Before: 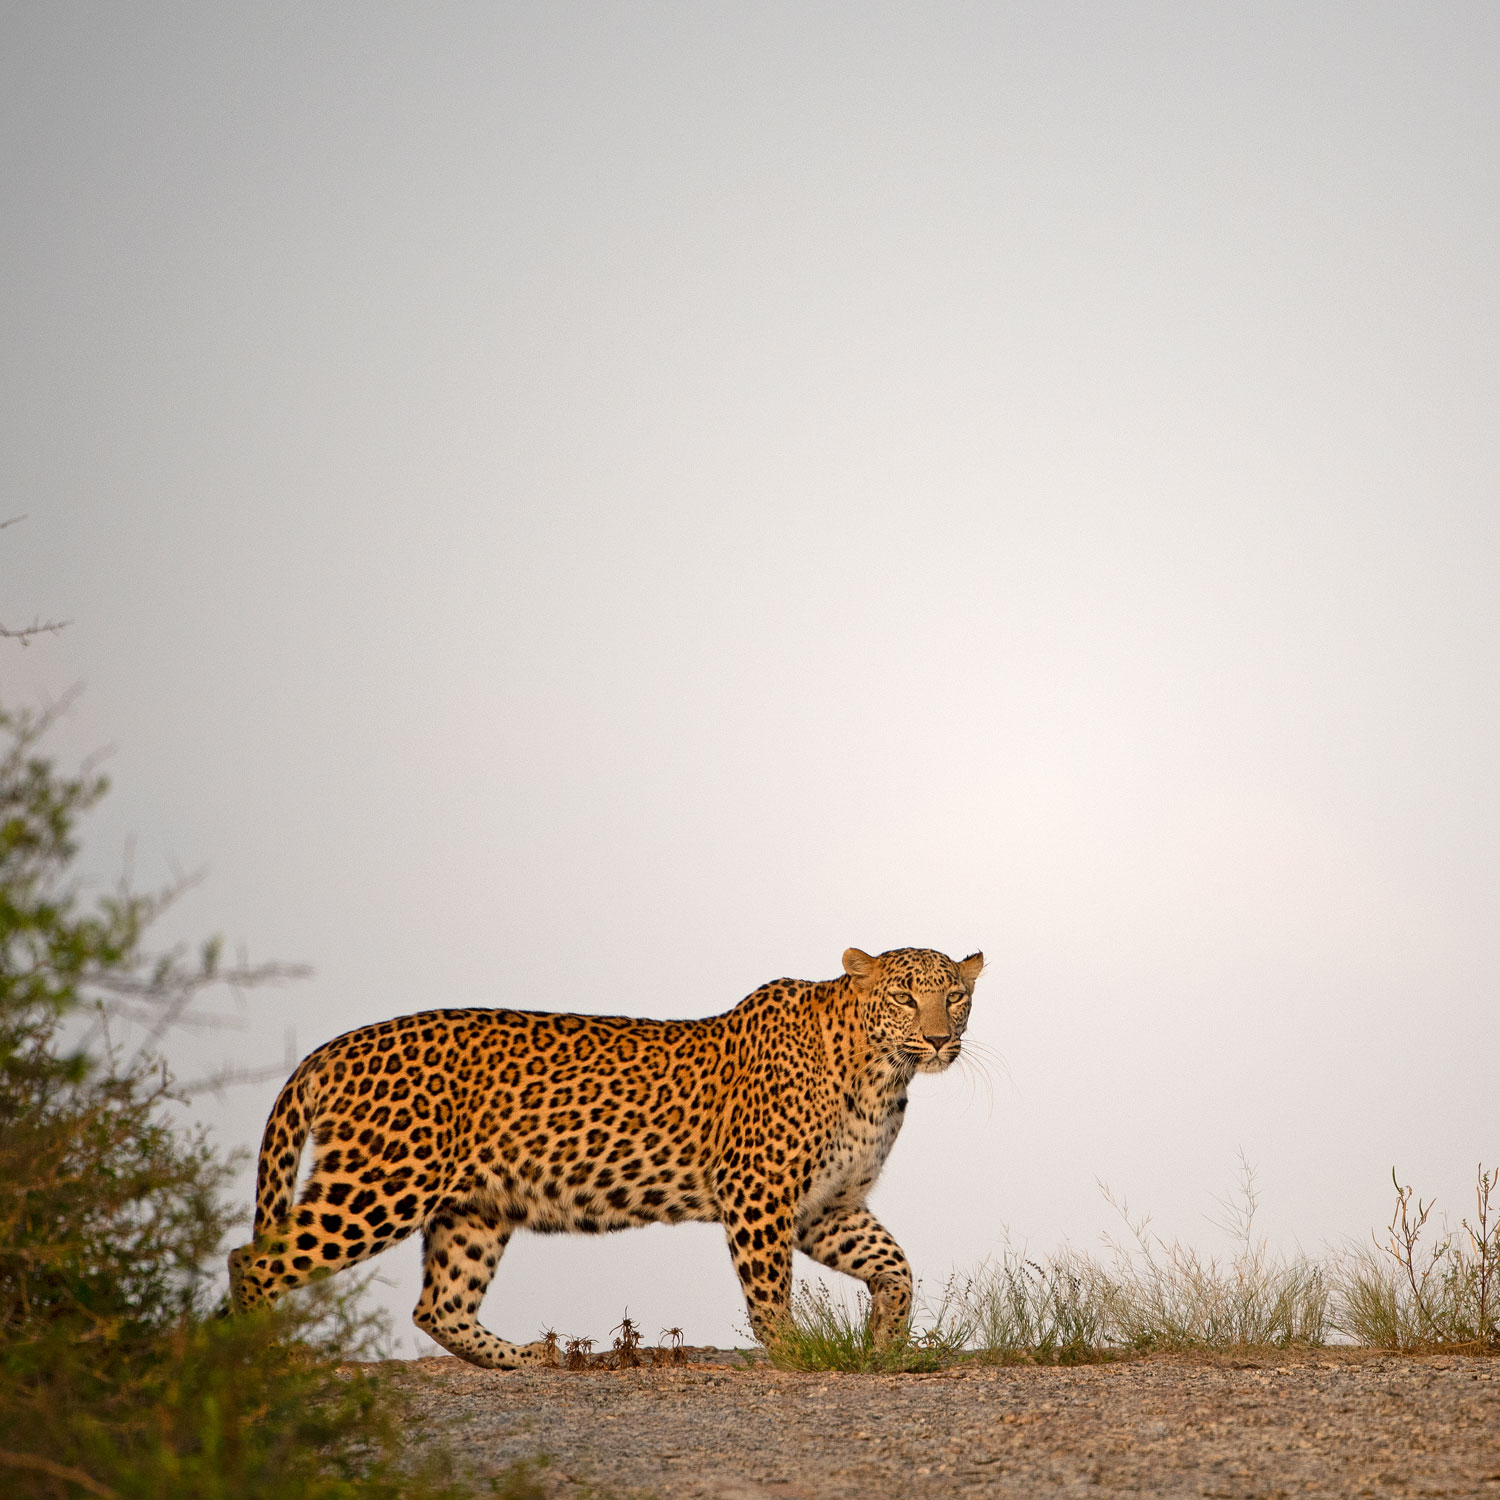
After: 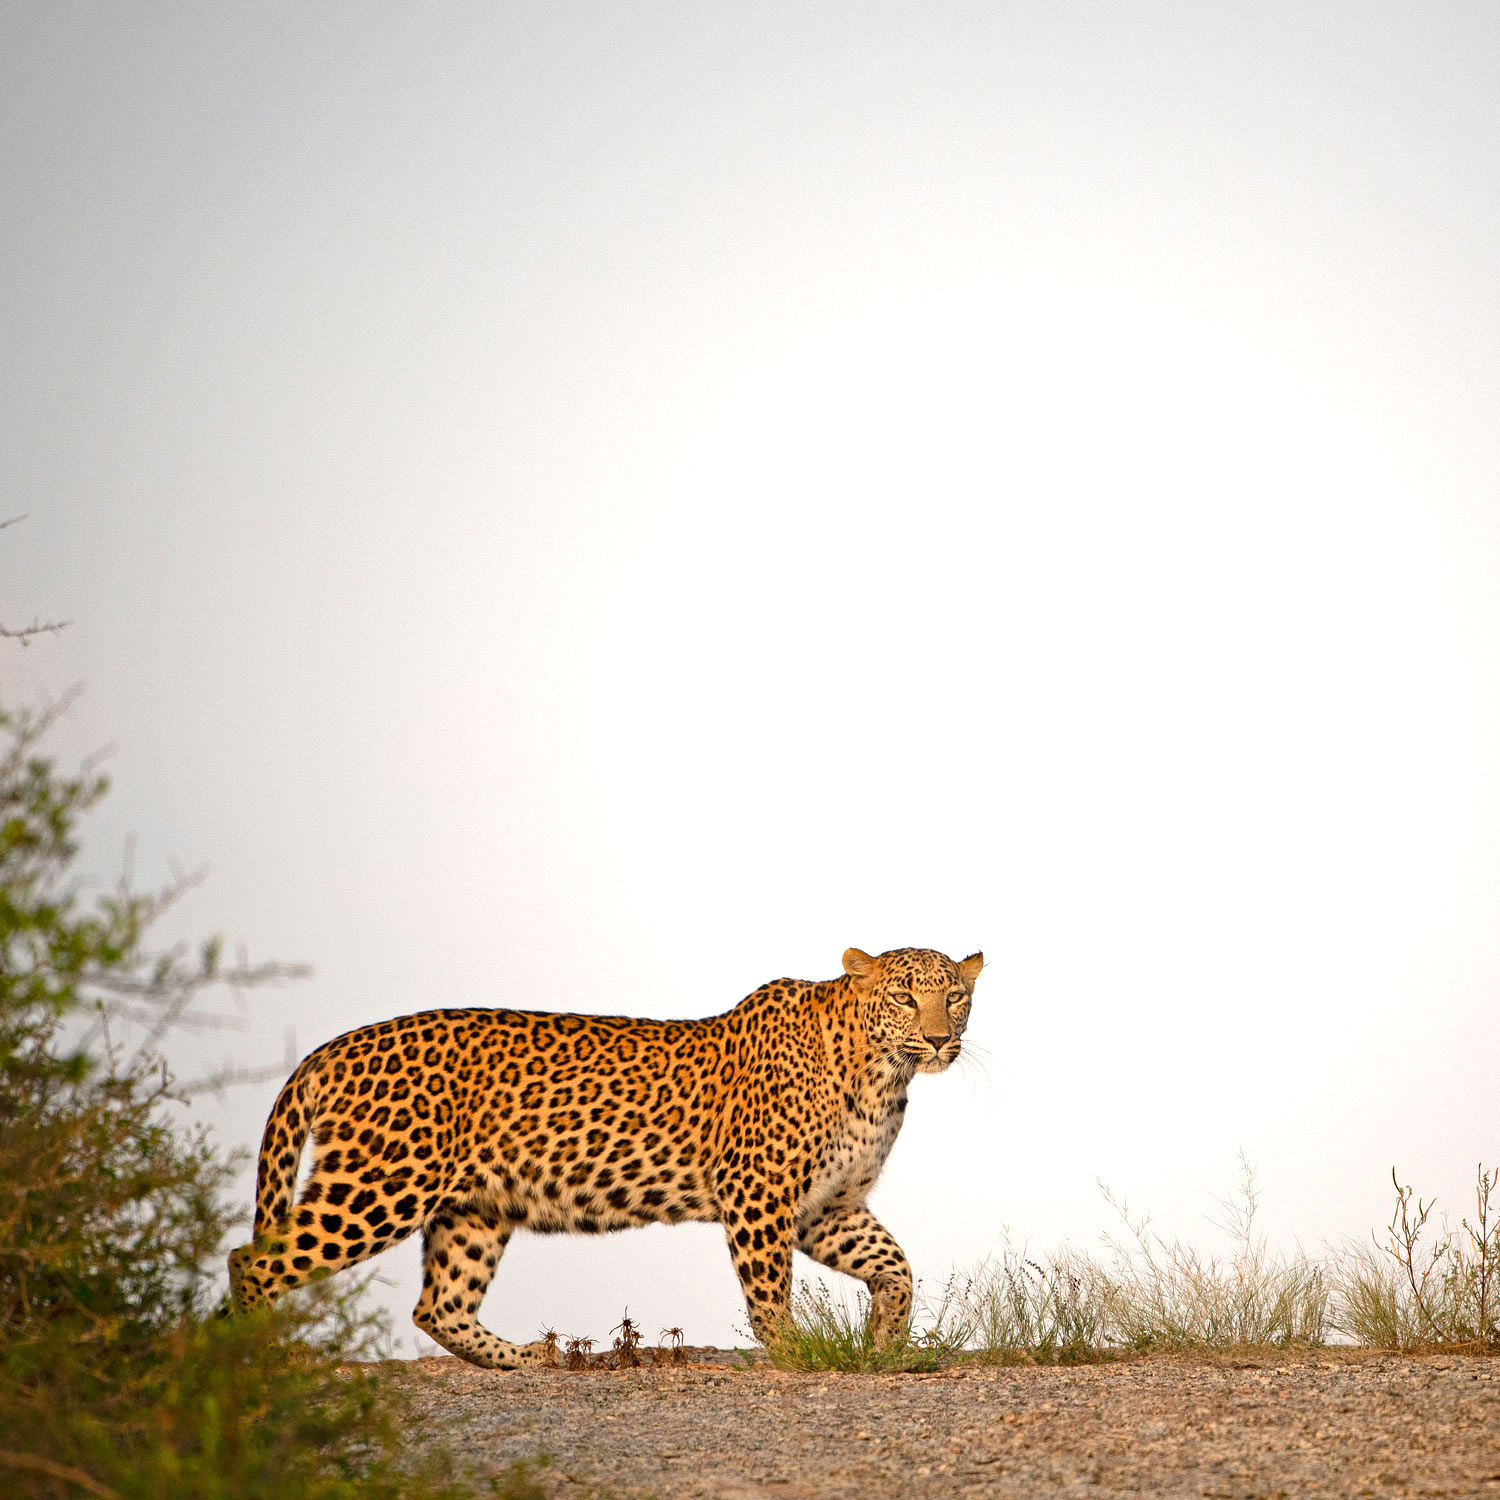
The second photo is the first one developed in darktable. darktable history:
haze removal: compatibility mode true, adaptive false
exposure: black level correction 0, exposure 0.498 EV, compensate exposure bias true, compensate highlight preservation false
